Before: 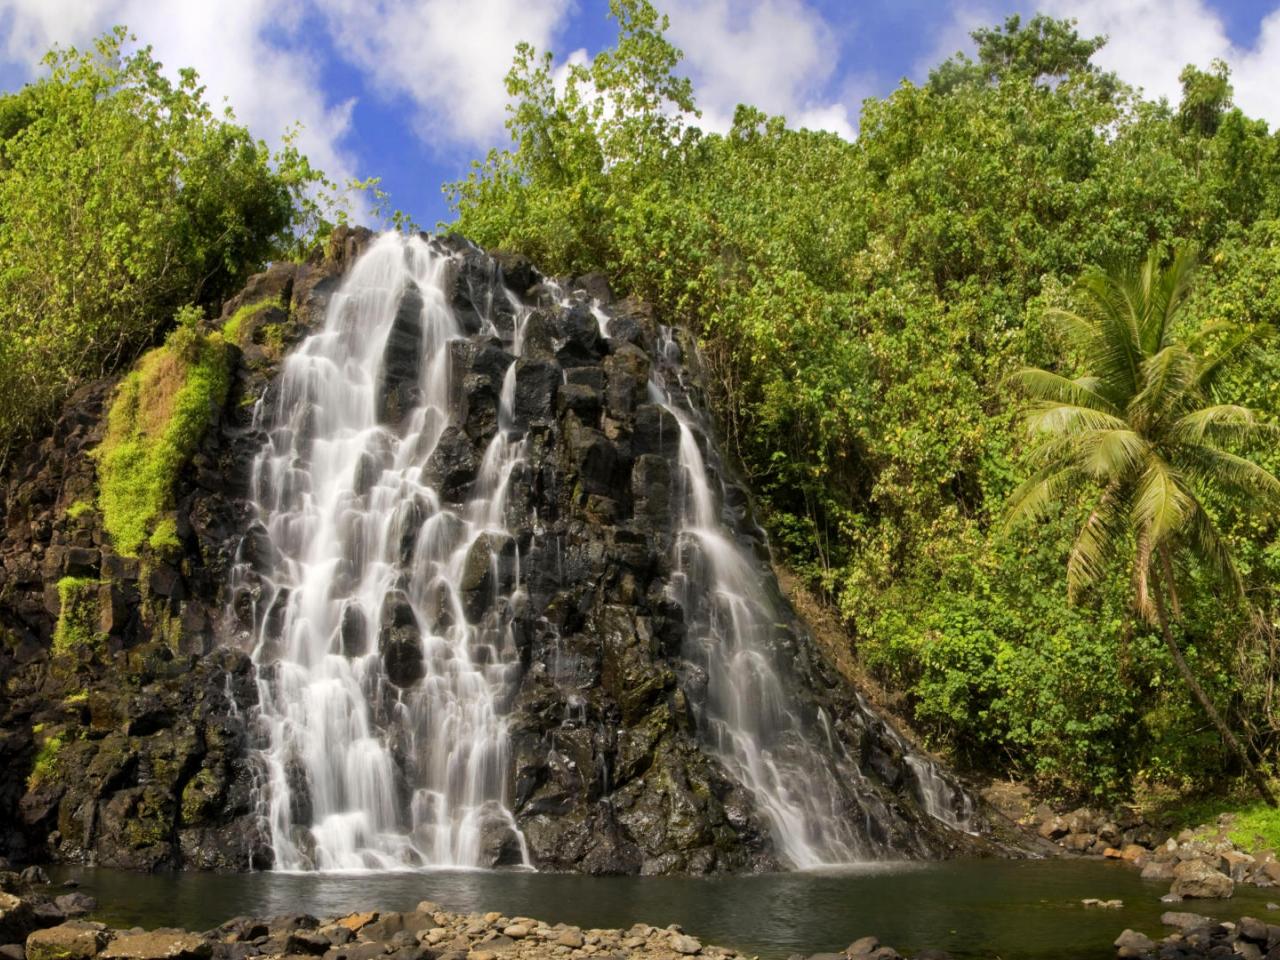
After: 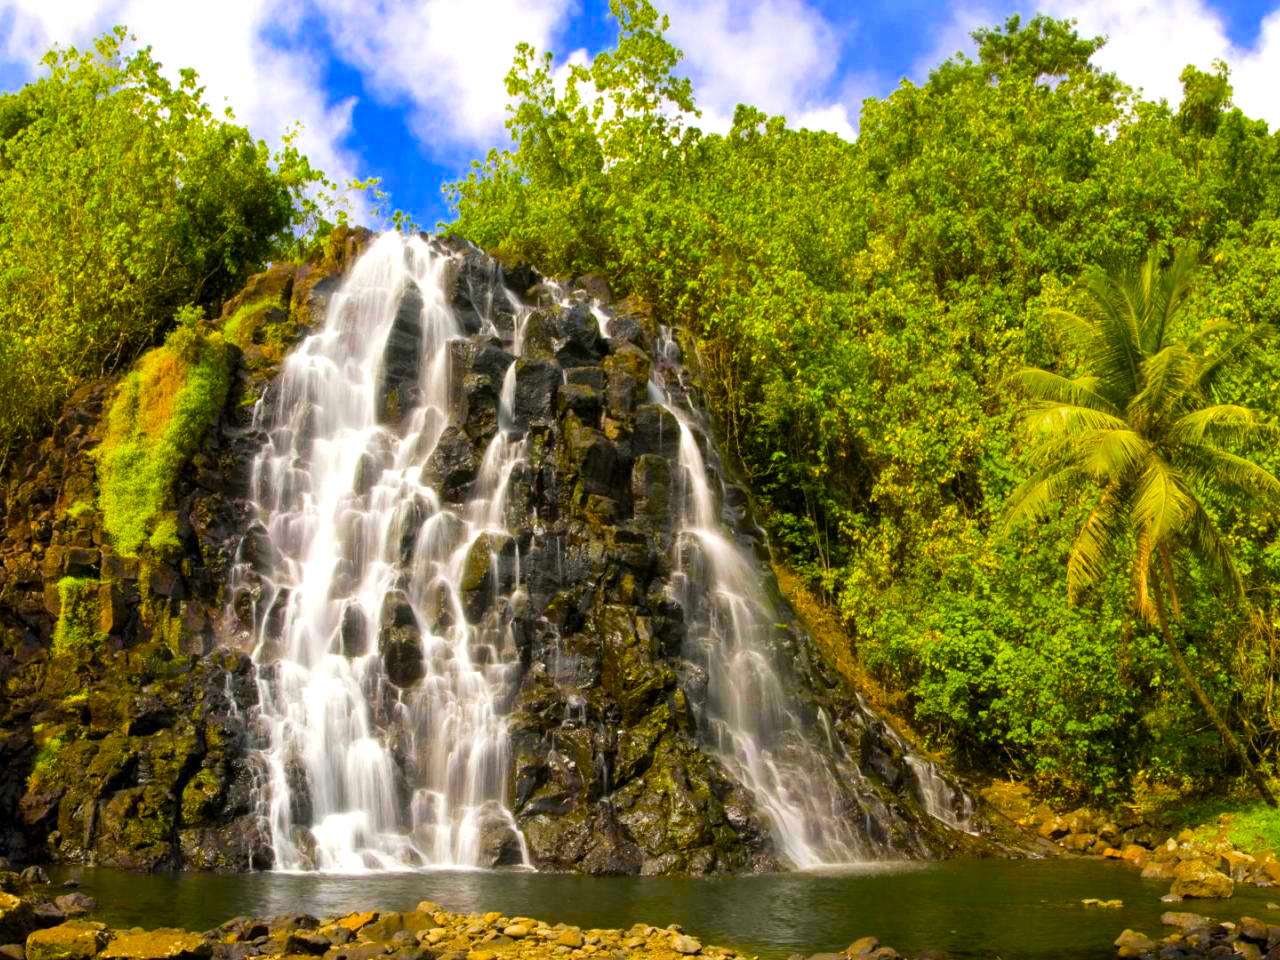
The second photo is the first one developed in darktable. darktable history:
color balance rgb: linear chroma grading › shadows -1.596%, linear chroma grading › highlights -14.806%, linear chroma grading › global chroma -9.528%, linear chroma grading › mid-tones -9.574%, perceptual saturation grading › global saturation 64.967%, perceptual saturation grading › highlights 59.157%, perceptual saturation grading › mid-tones 49.317%, perceptual saturation grading › shadows 49.312%, perceptual brilliance grading › global brilliance 10.606%, perceptual brilliance grading › shadows 15.849%, global vibrance 29.572%
